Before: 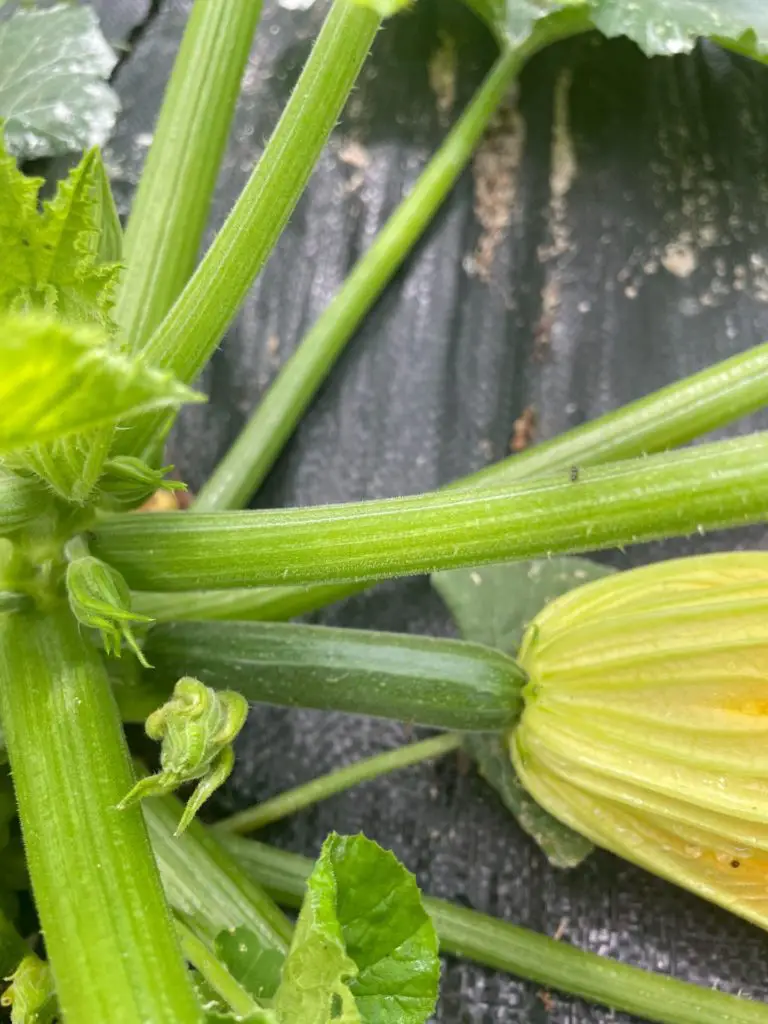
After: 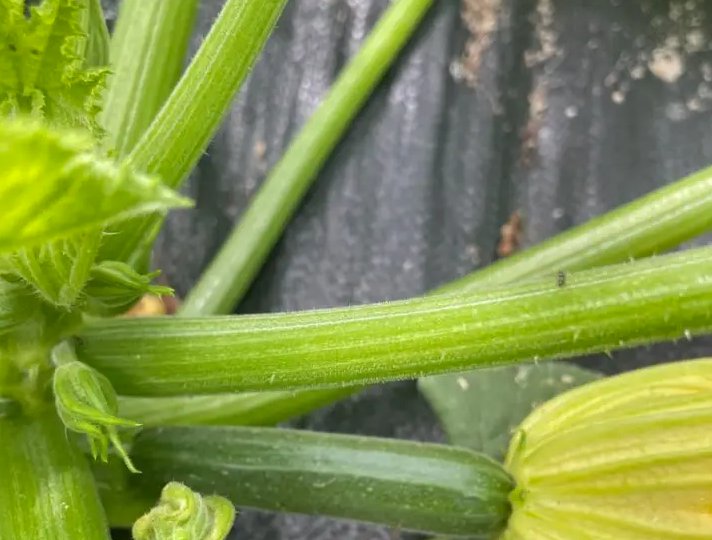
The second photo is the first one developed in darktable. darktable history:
shadows and highlights: soften with gaussian
crop: left 1.793%, top 19.103%, right 5.393%, bottom 28.094%
